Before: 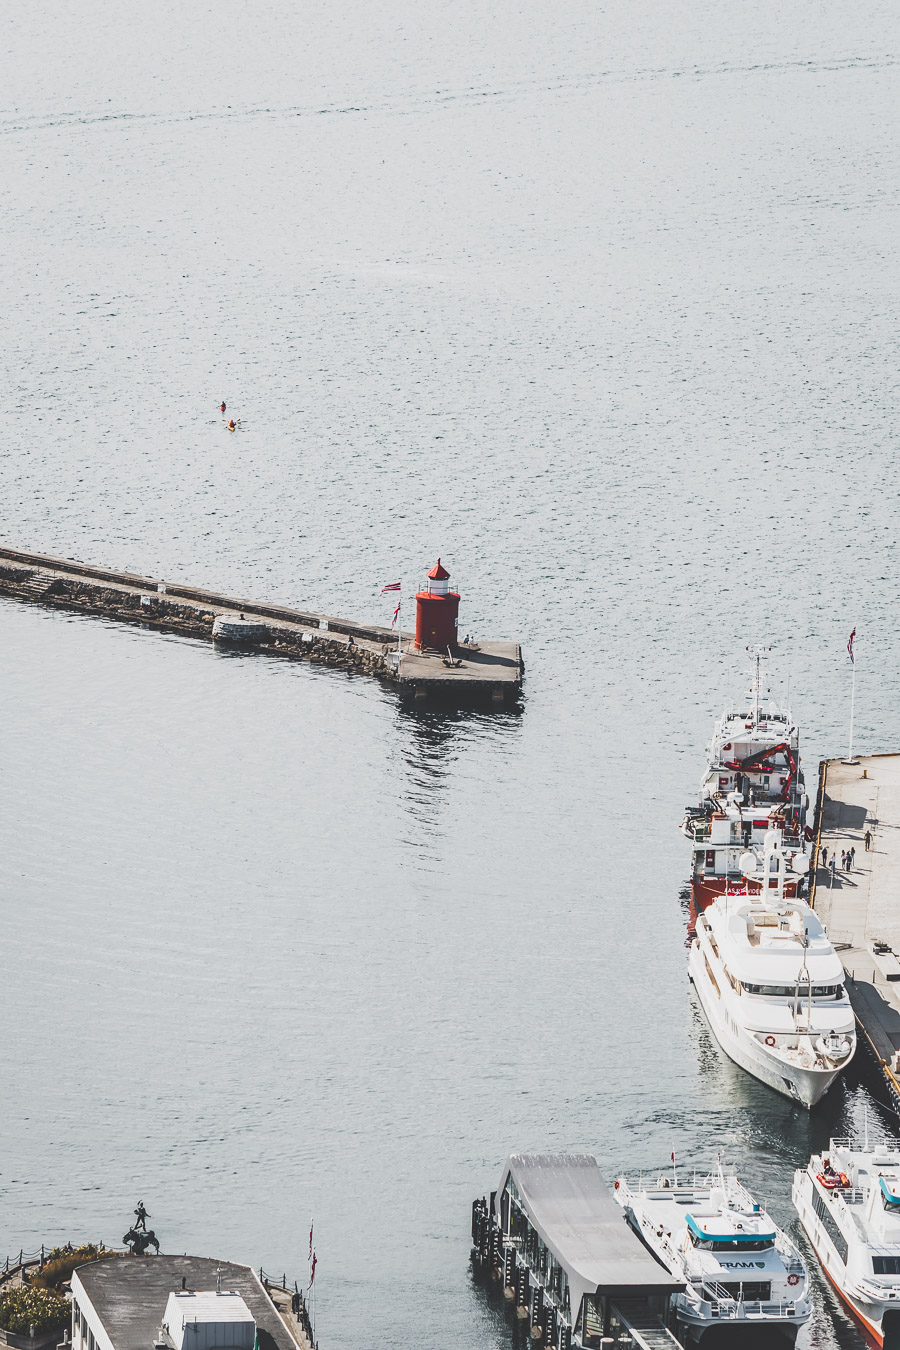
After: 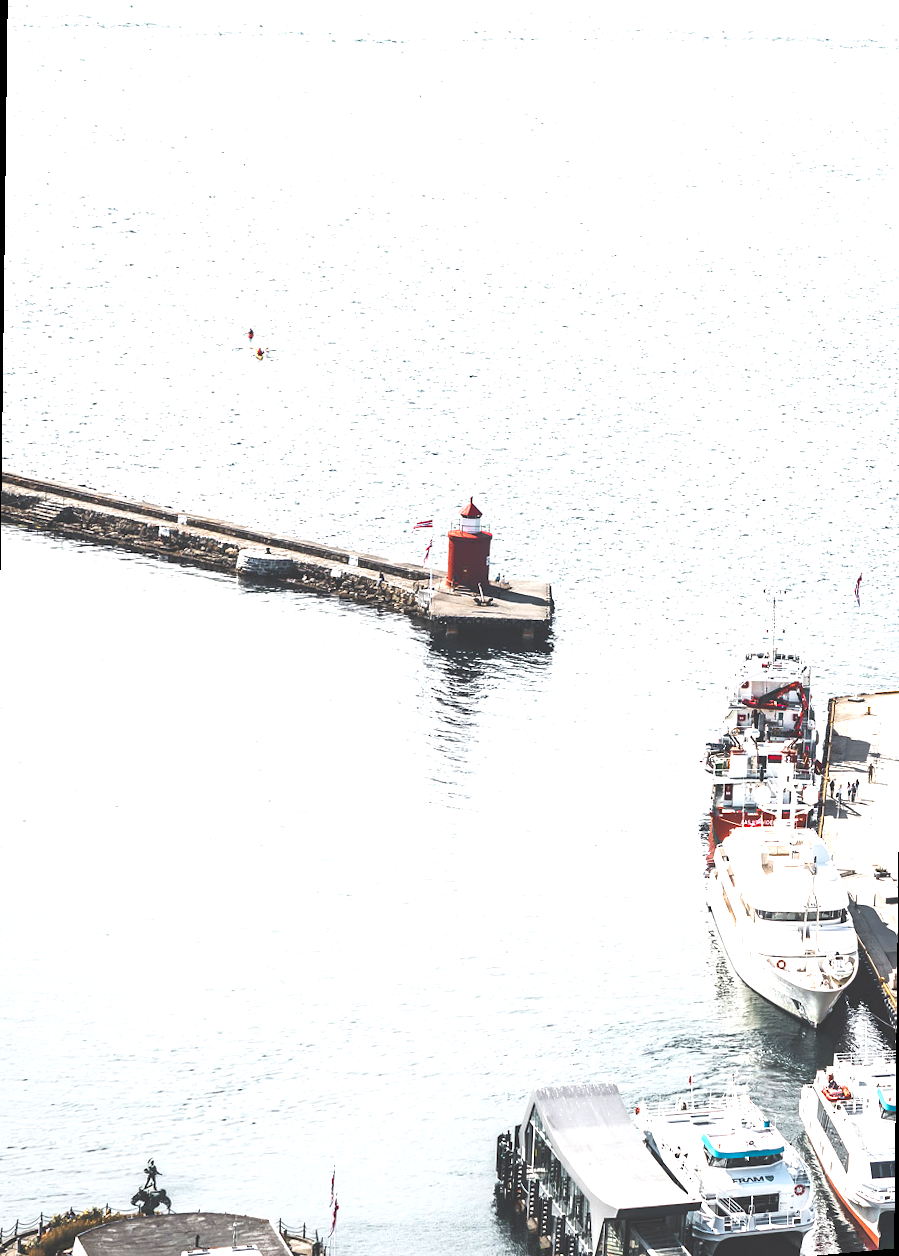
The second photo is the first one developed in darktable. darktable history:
contrast brightness saturation: contrast 0.03, brightness -0.04
rotate and perspective: rotation 0.679°, lens shift (horizontal) 0.136, crop left 0.009, crop right 0.991, crop top 0.078, crop bottom 0.95
exposure: exposure 0.74 EV, compensate highlight preservation false
levels: levels [0, 0.476, 0.951]
